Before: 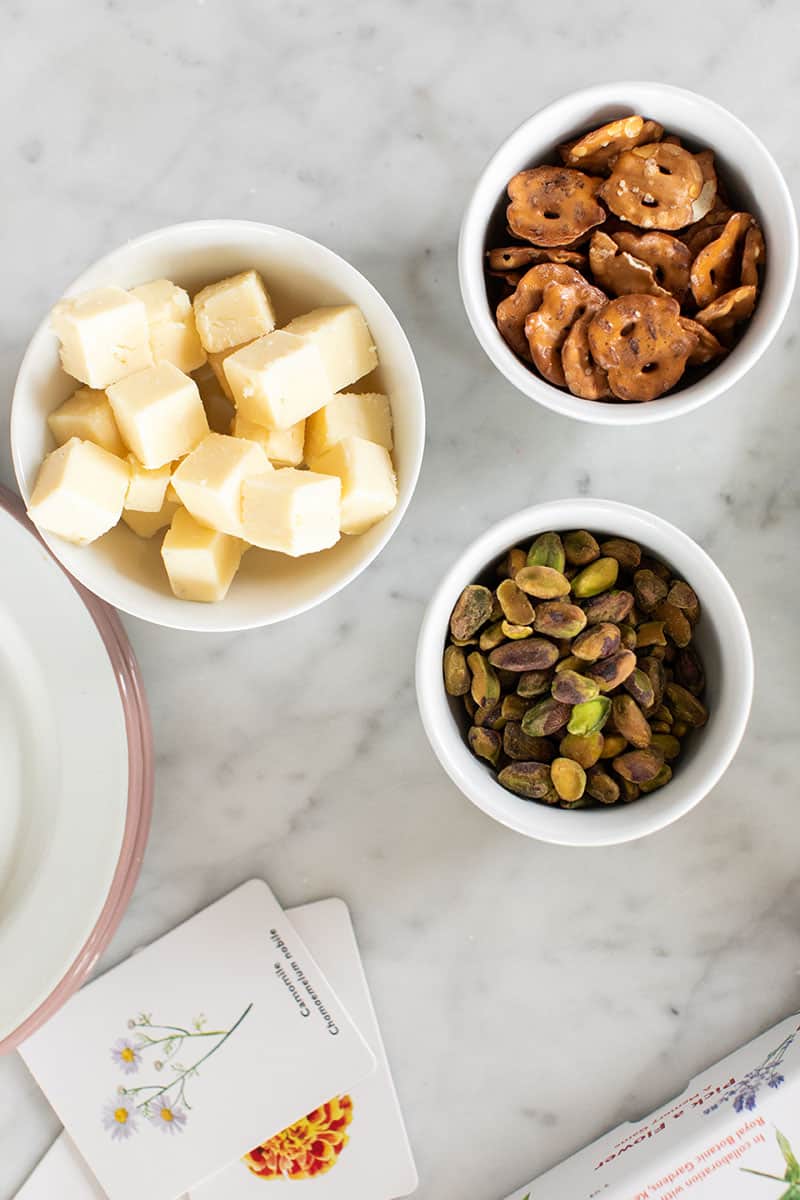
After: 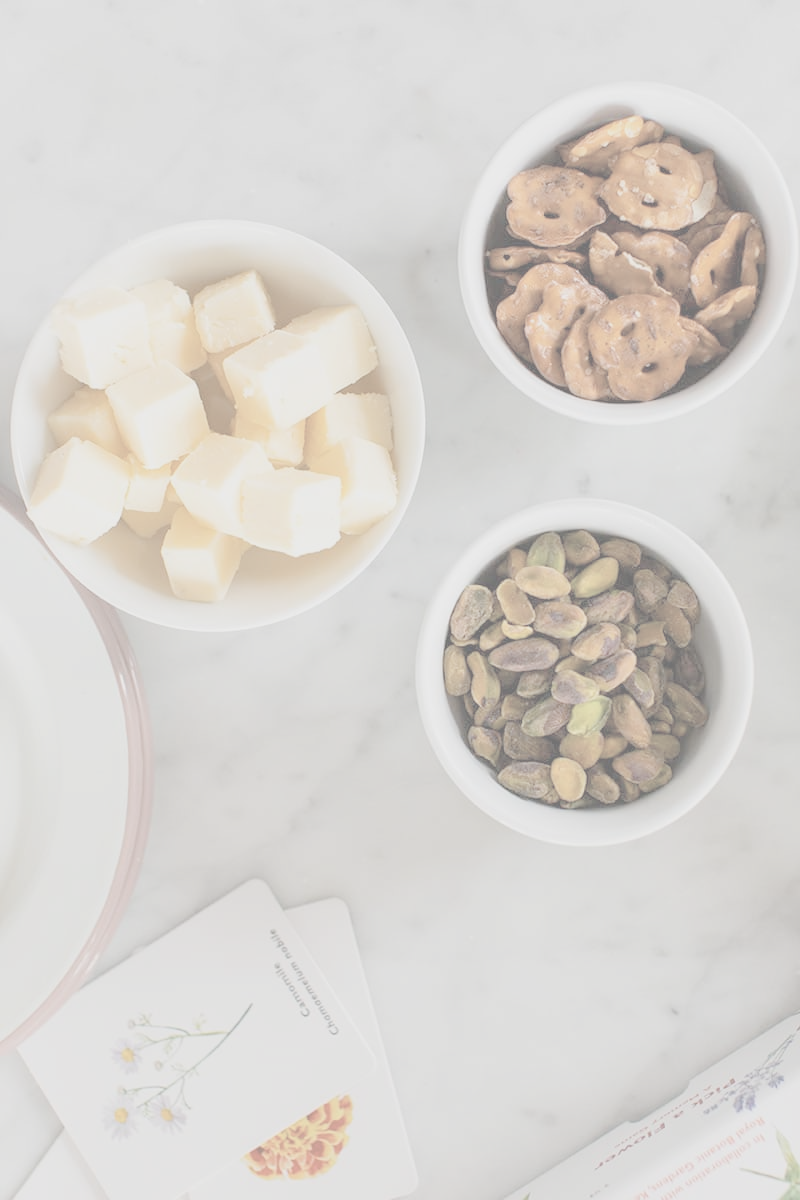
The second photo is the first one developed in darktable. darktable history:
color balance rgb: perceptual saturation grading › global saturation 19.355%, perceptual brilliance grading › global brilliance 11.481%, contrast -19.686%
contrast brightness saturation: contrast -0.318, brightness 0.751, saturation -0.776
